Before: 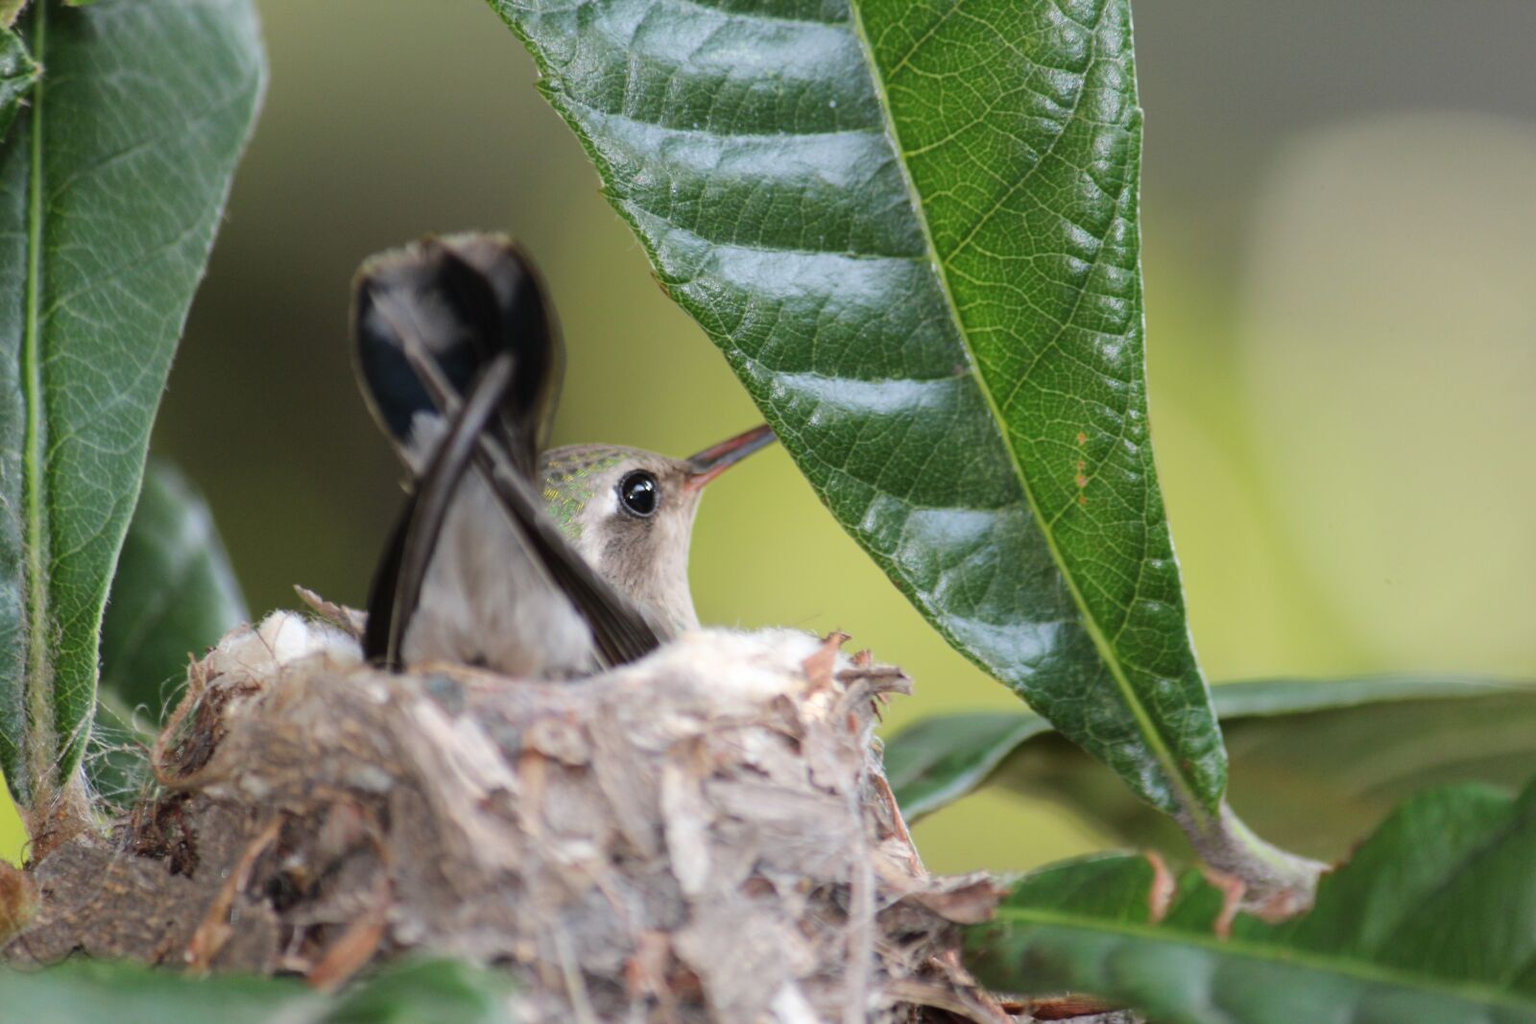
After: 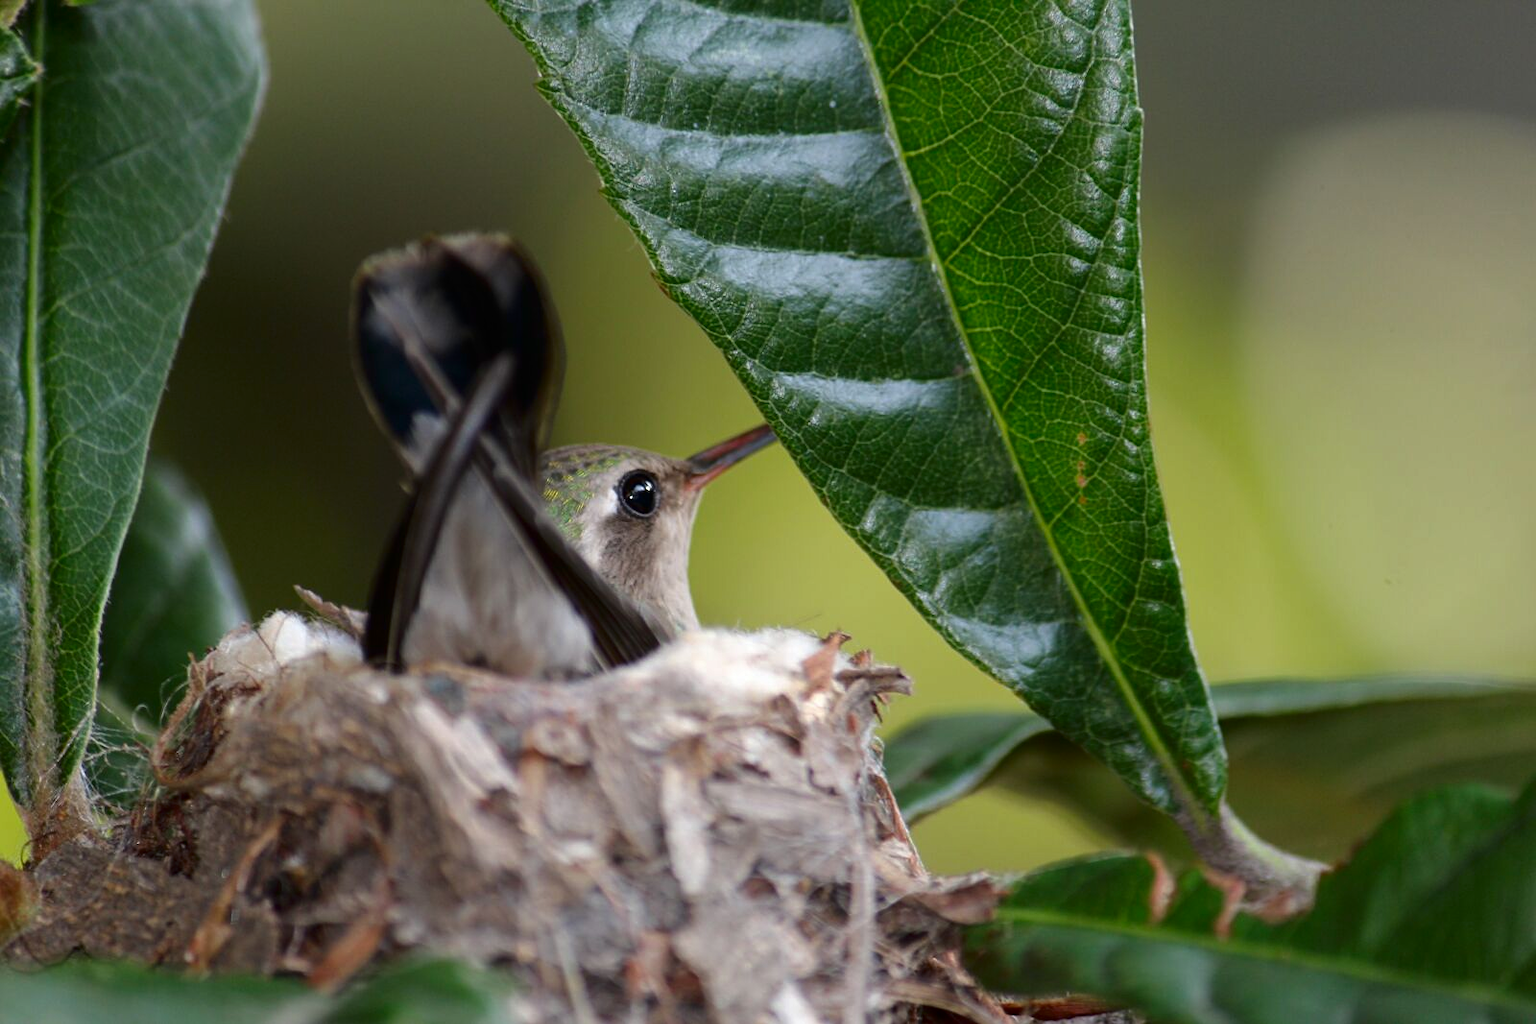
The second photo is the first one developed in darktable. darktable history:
sharpen: amount 0.21
contrast brightness saturation: brightness -0.208, saturation 0.077
